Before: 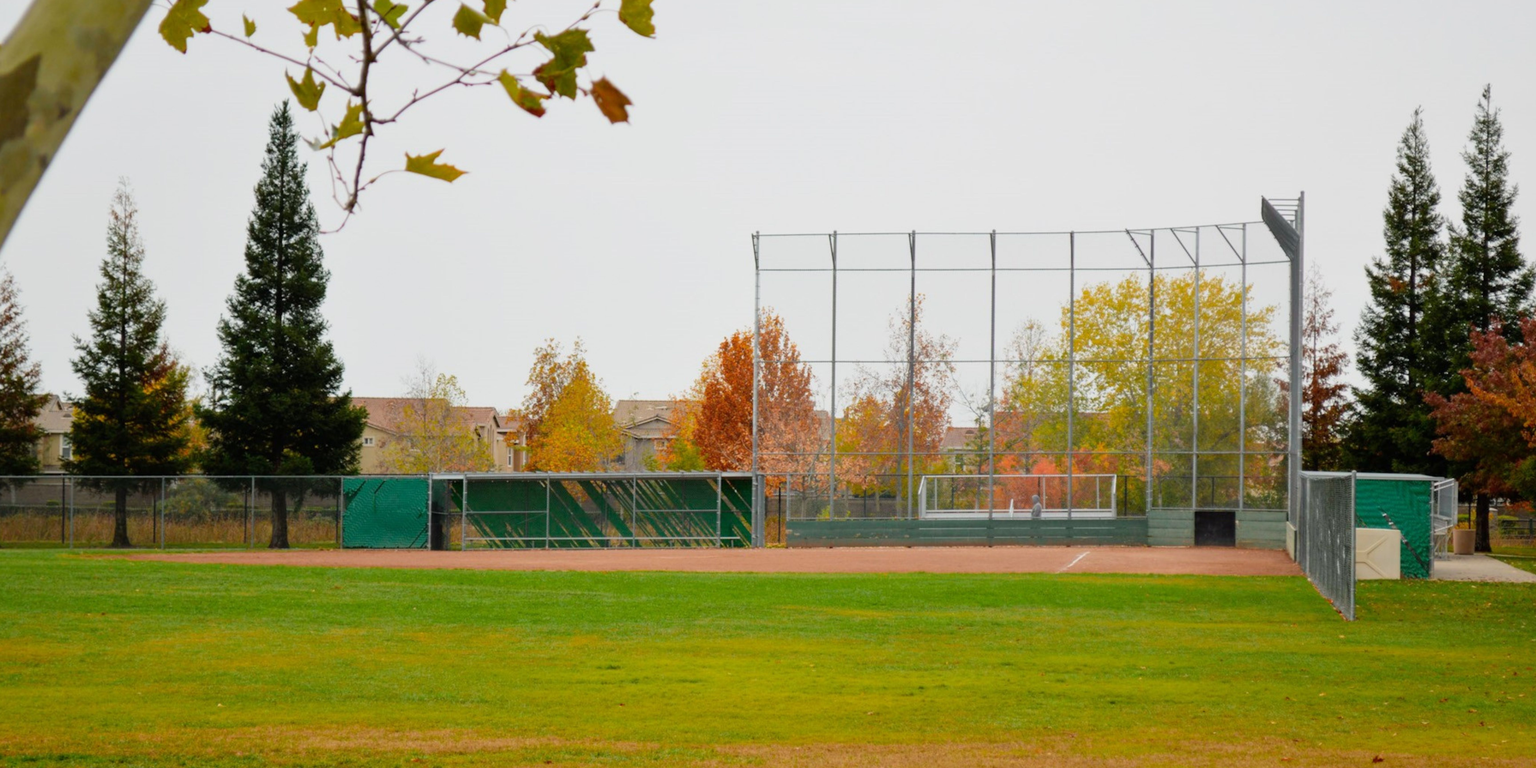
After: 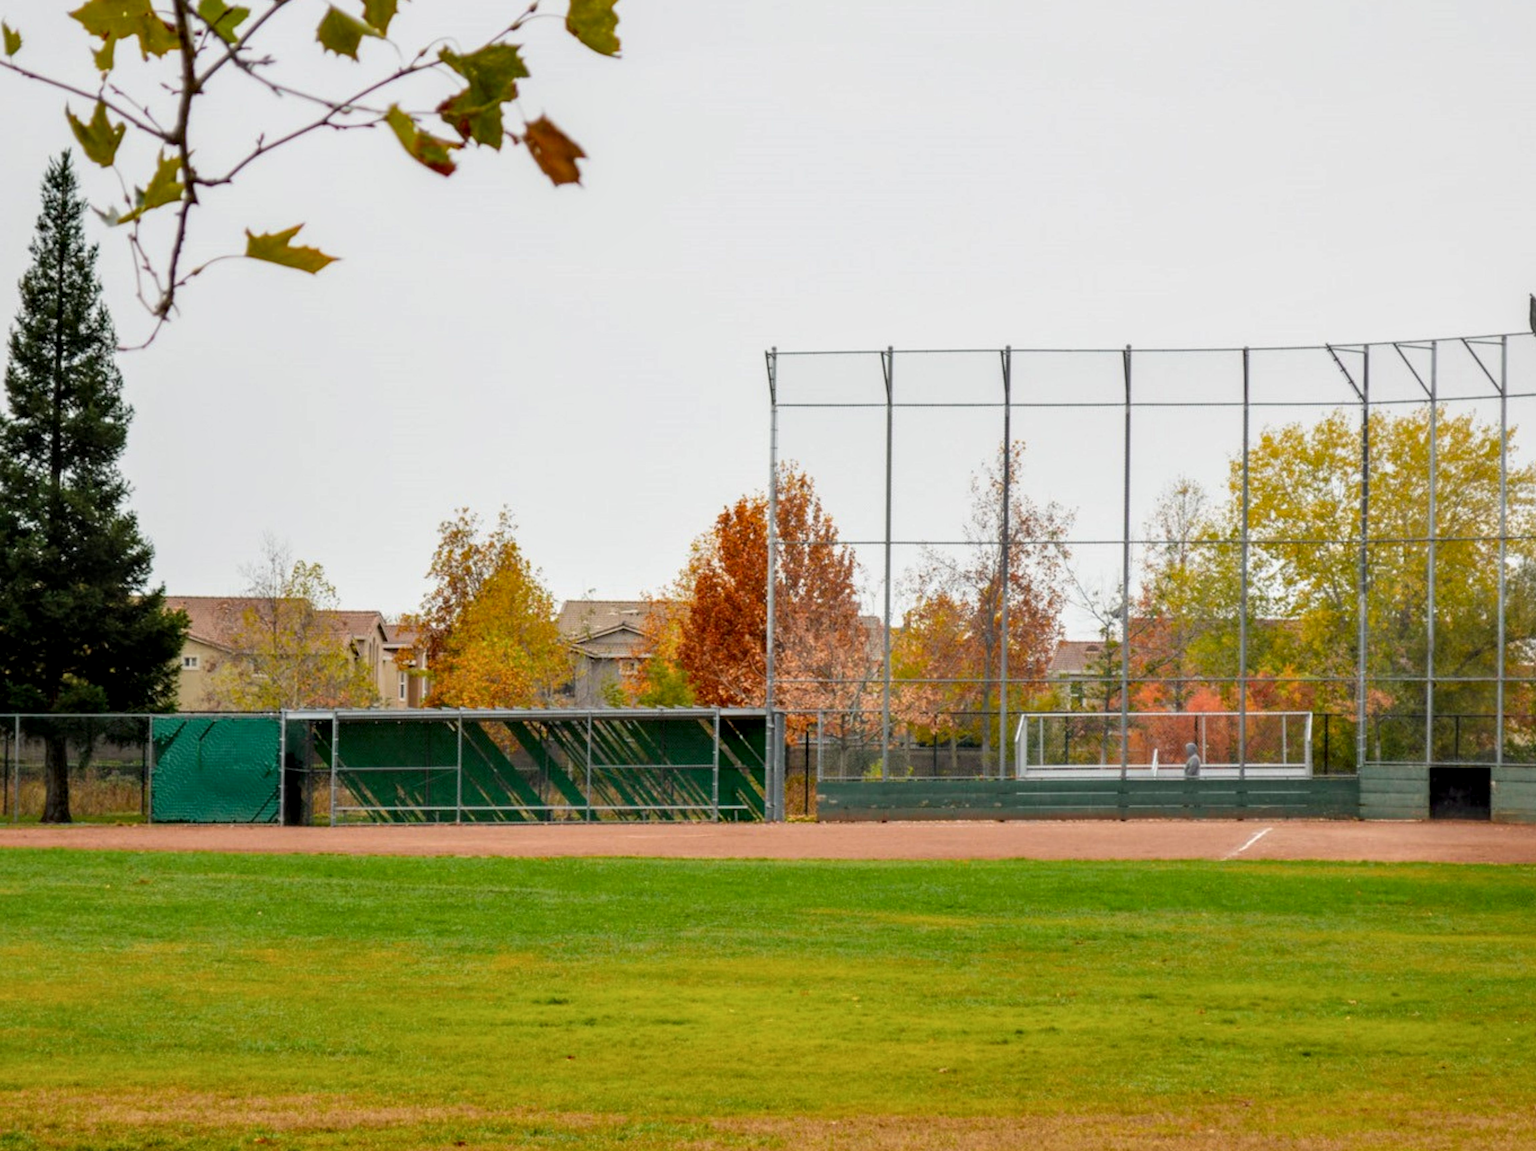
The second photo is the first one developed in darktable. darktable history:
local contrast: detail 144%
crop and rotate: left 15.754%, right 17.579%
